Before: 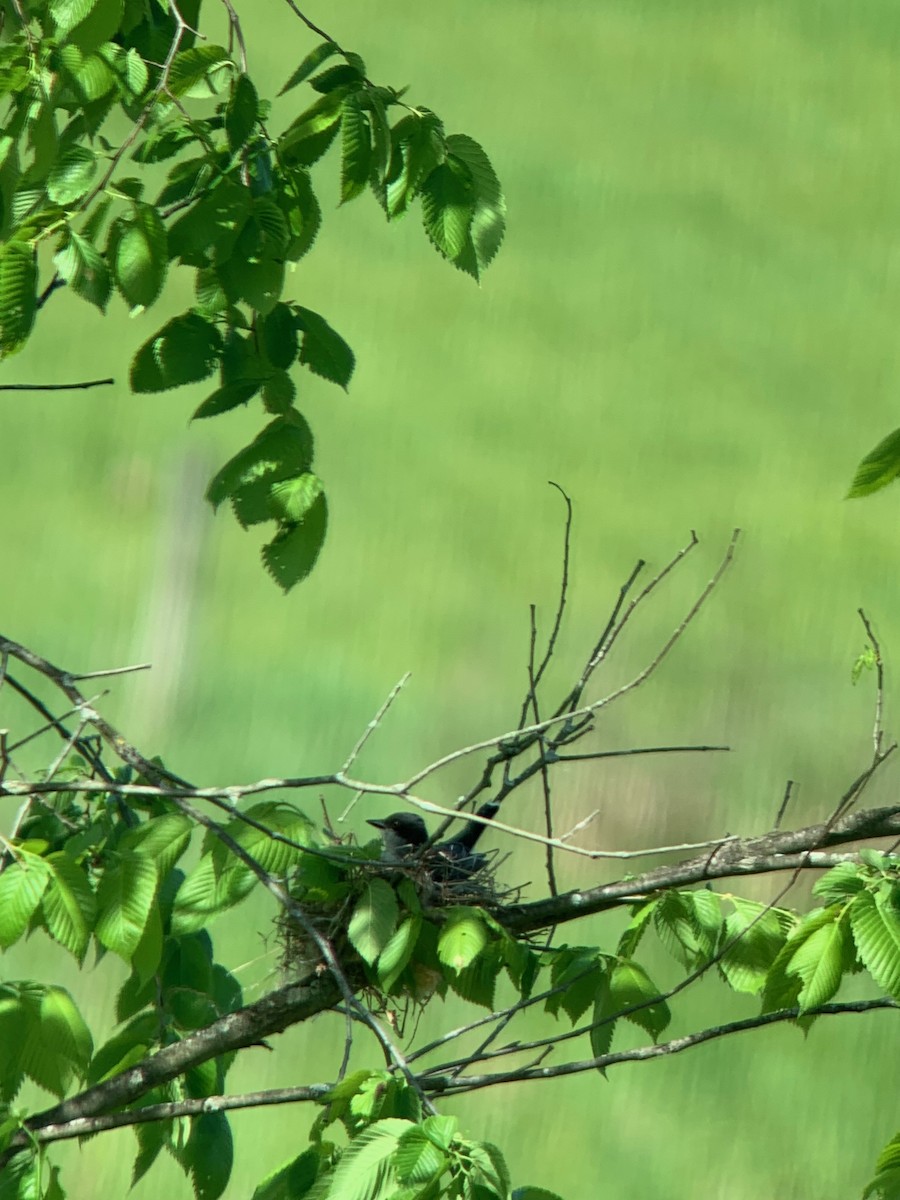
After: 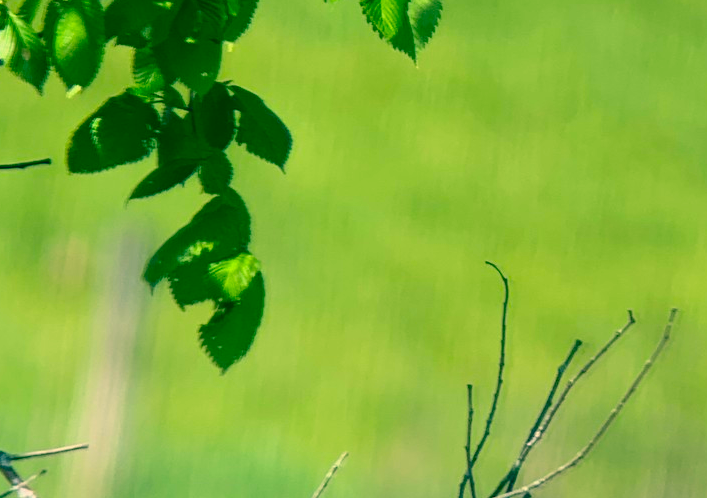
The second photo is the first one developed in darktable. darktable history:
crop: left 7.036%, top 18.398%, right 14.379%, bottom 40.043%
color correction: highlights a* 17.03, highlights b* 0.205, shadows a* -15.38, shadows b* -14.56, saturation 1.5
